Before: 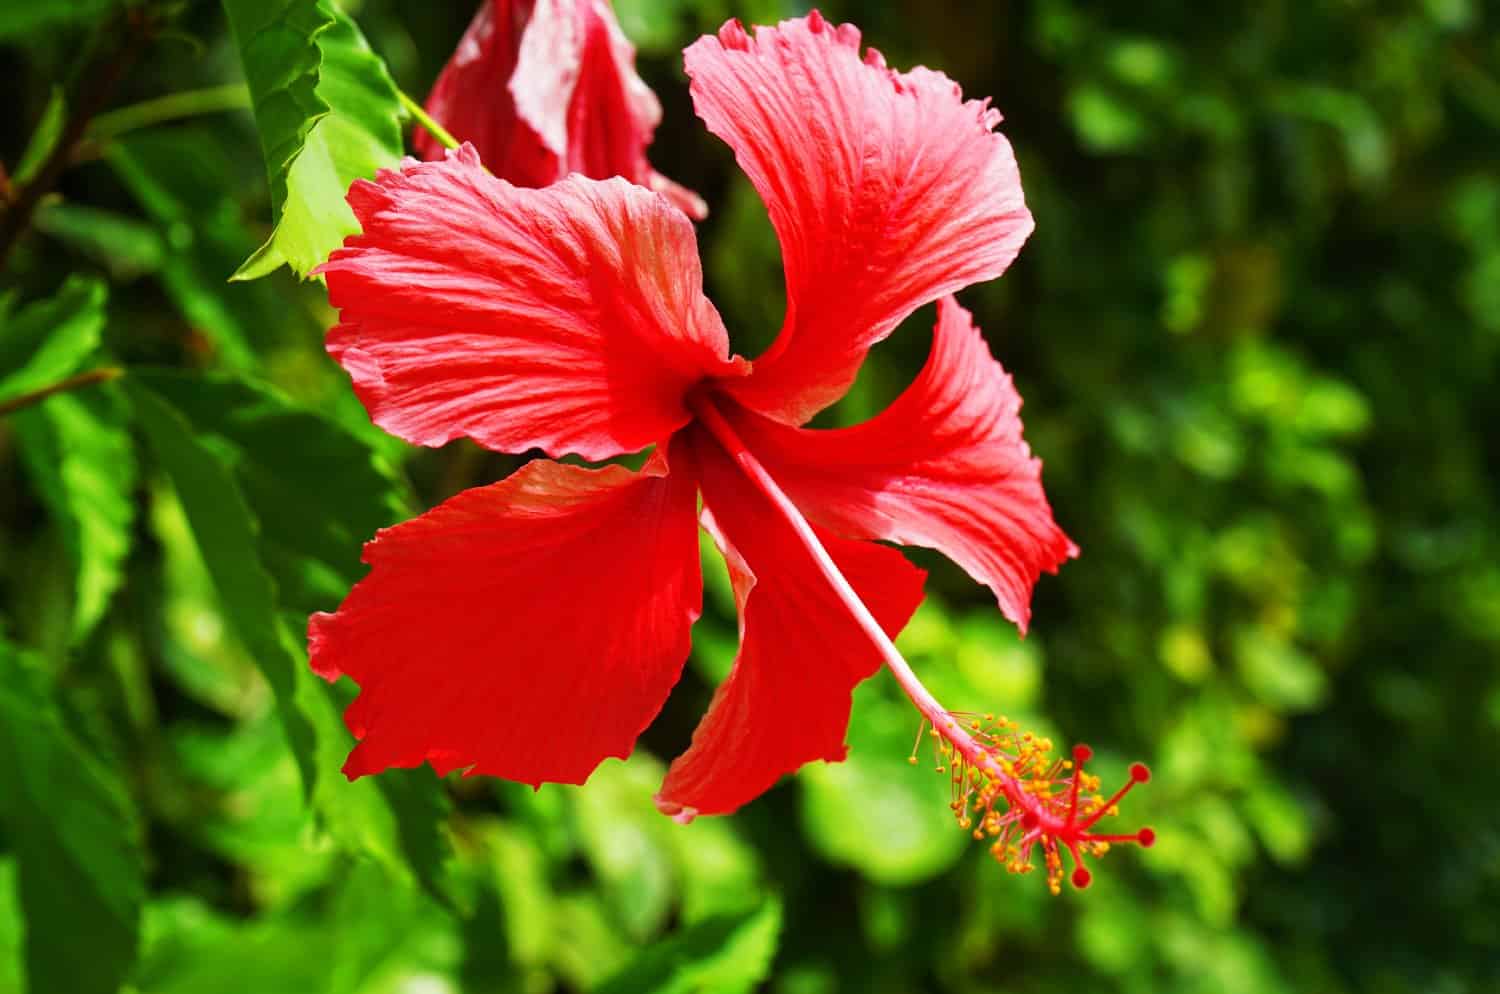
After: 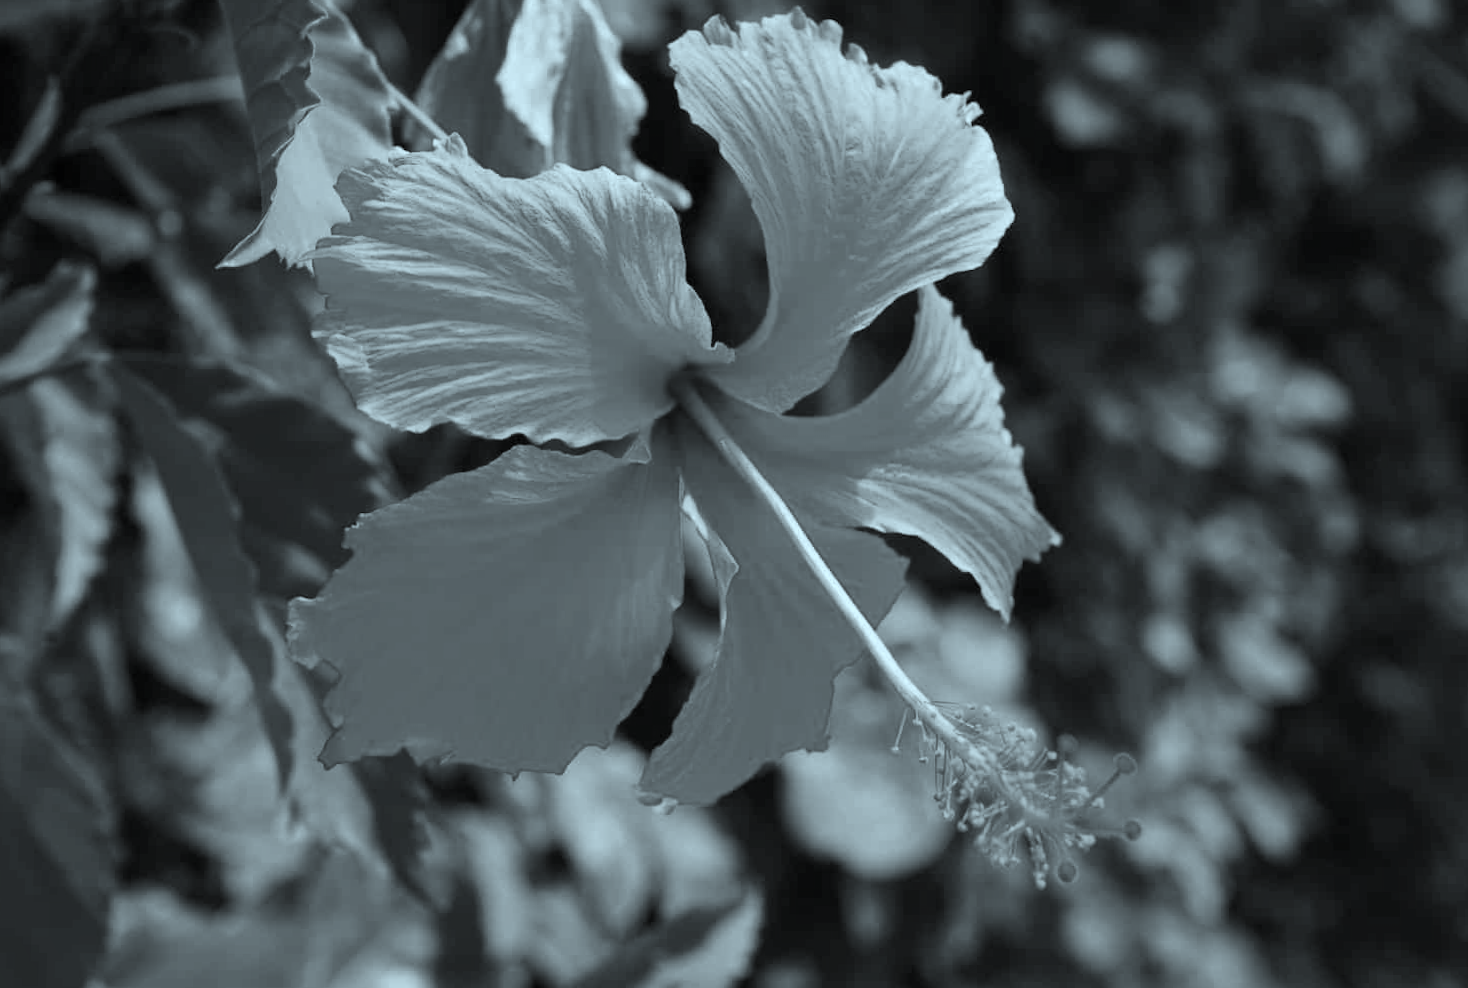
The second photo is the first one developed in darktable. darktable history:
rotate and perspective: rotation 0.226°, lens shift (vertical) -0.042, crop left 0.023, crop right 0.982, crop top 0.006, crop bottom 0.994
color calibration: output gray [0.23, 0.37, 0.4, 0], gray › normalize channels true, illuminant same as pipeline (D50), adaptation XYZ, x 0.346, y 0.359, gamut compression 0
color correction: highlights a* -10.04, highlights b* -10.37
shadows and highlights: radius 125.46, shadows 21.19, highlights -21.19, low approximation 0.01
